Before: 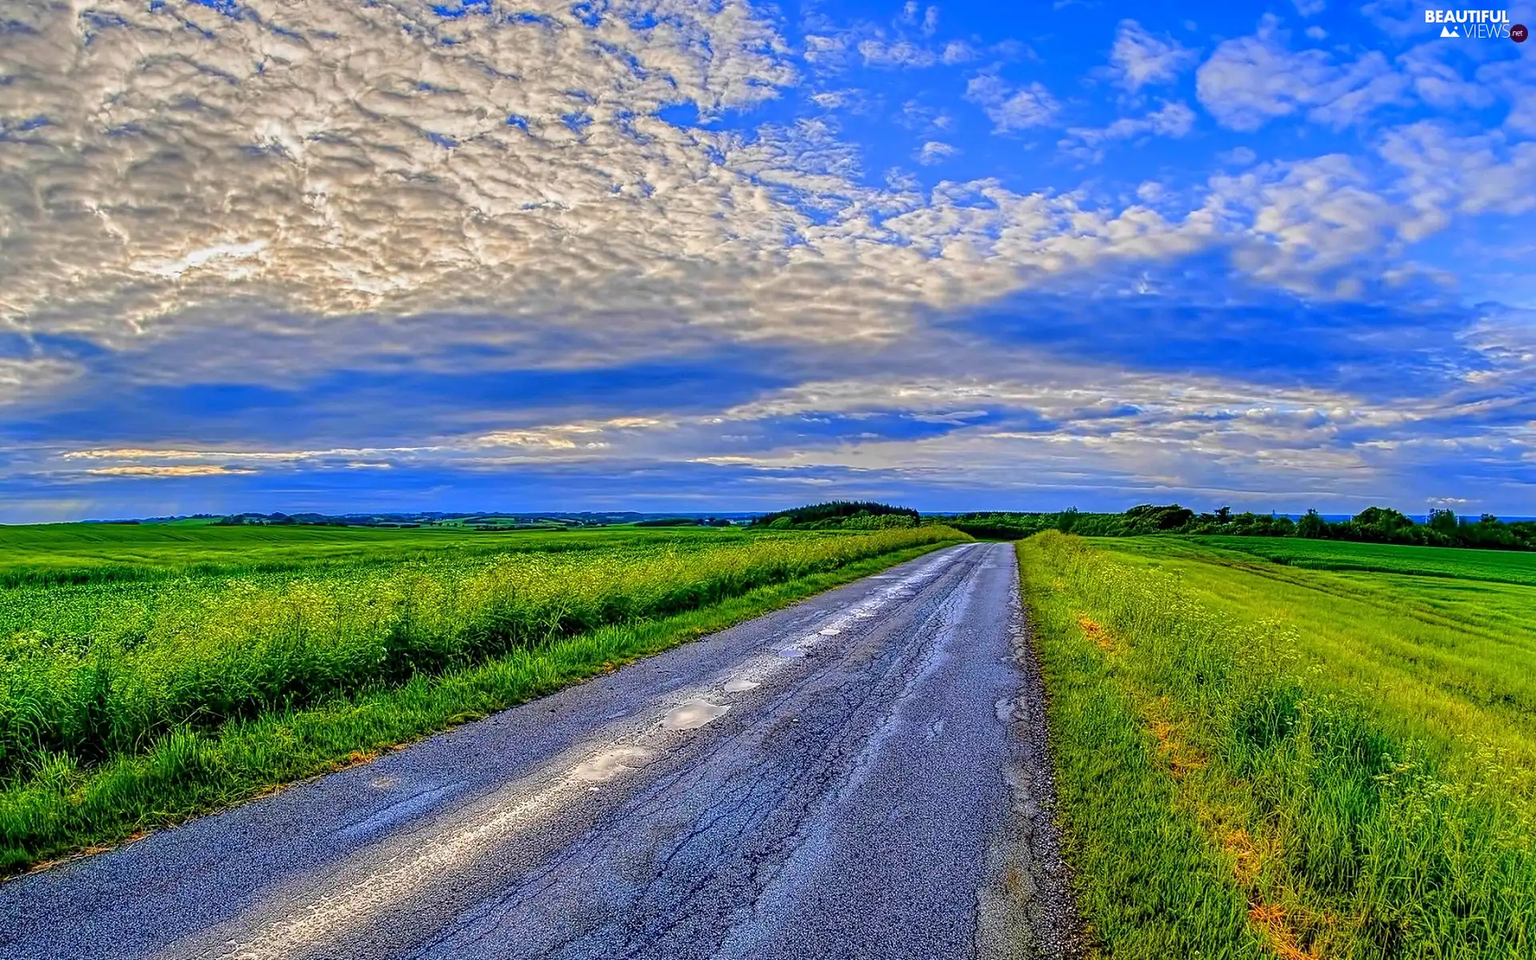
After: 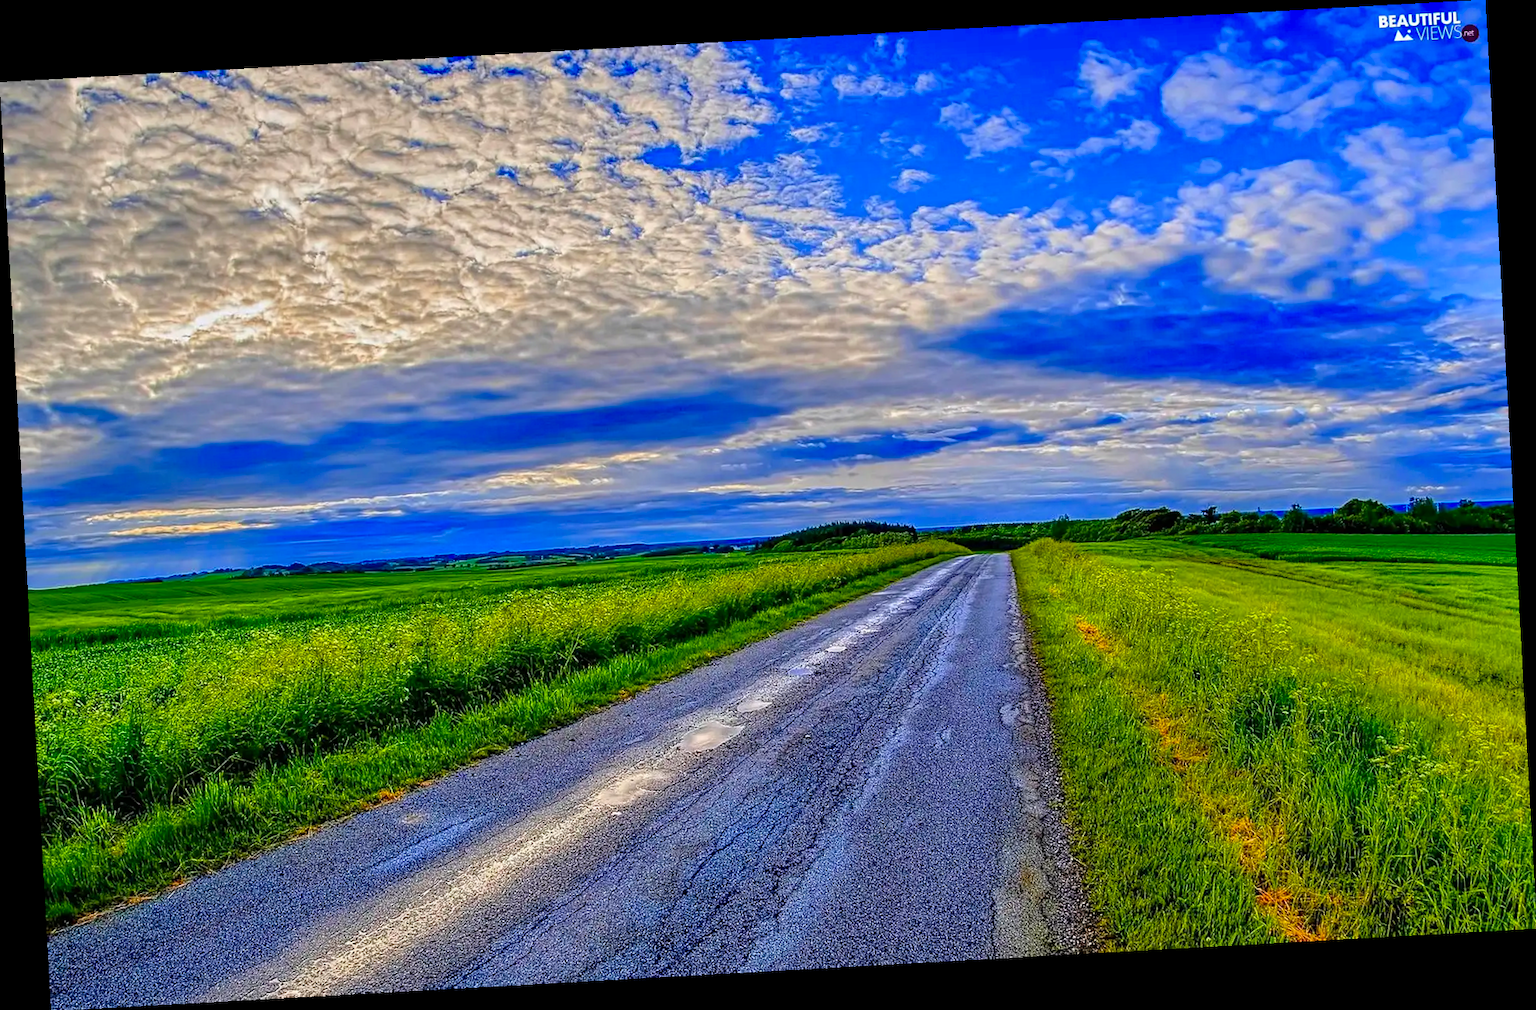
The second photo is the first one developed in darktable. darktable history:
rotate and perspective: rotation -3.18°, automatic cropping off
color balance rgb: linear chroma grading › shadows -8%, linear chroma grading › global chroma 10%, perceptual saturation grading › global saturation 2%, perceptual saturation grading › highlights -2%, perceptual saturation grading › mid-tones 4%, perceptual saturation grading › shadows 8%, perceptual brilliance grading › global brilliance 2%, perceptual brilliance grading › highlights -4%, global vibrance 16%, saturation formula JzAzBz (2021)
